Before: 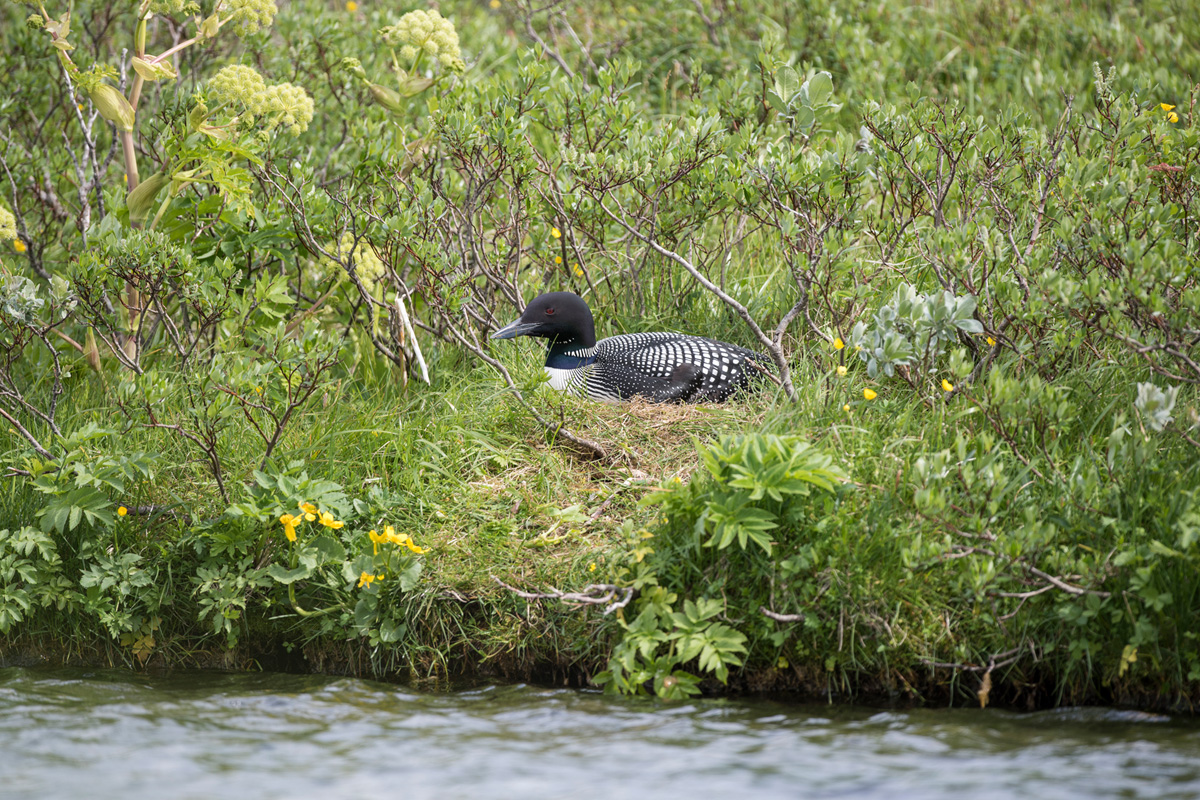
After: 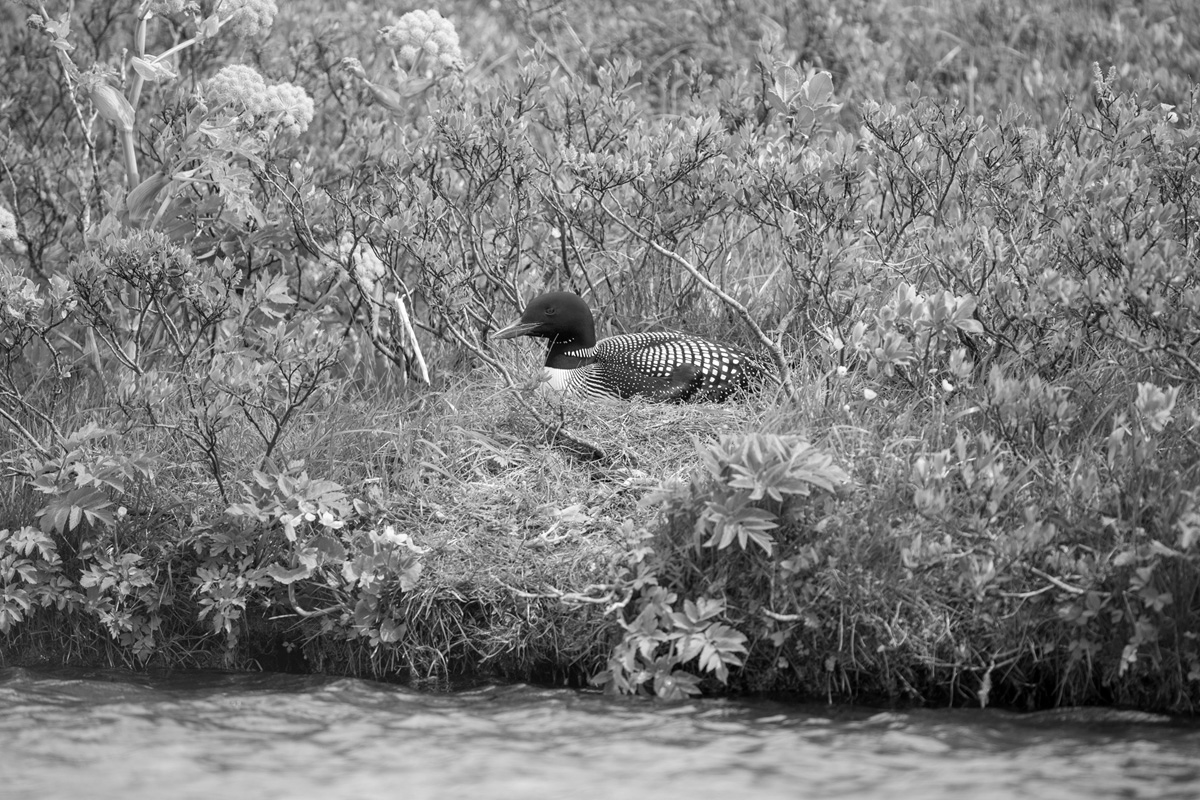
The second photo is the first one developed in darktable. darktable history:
tone equalizer: on, module defaults
color calibration: illuminant as shot in camera, x 0.37, y 0.382, temperature 4313.32 K
monochrome: size 3.1
